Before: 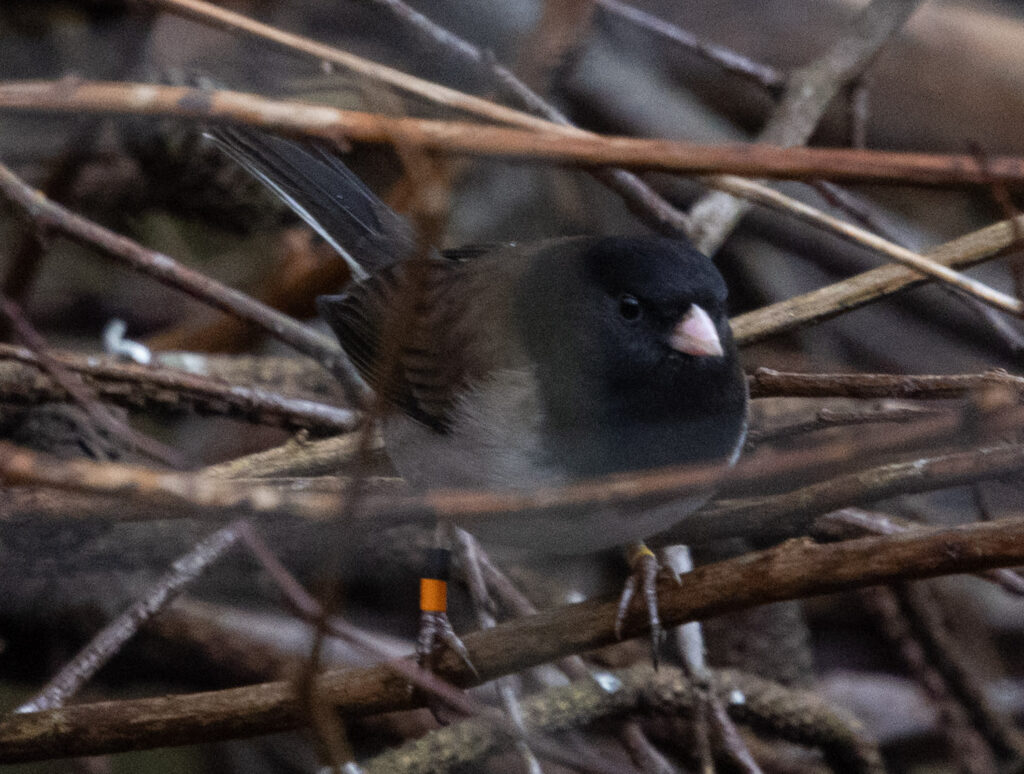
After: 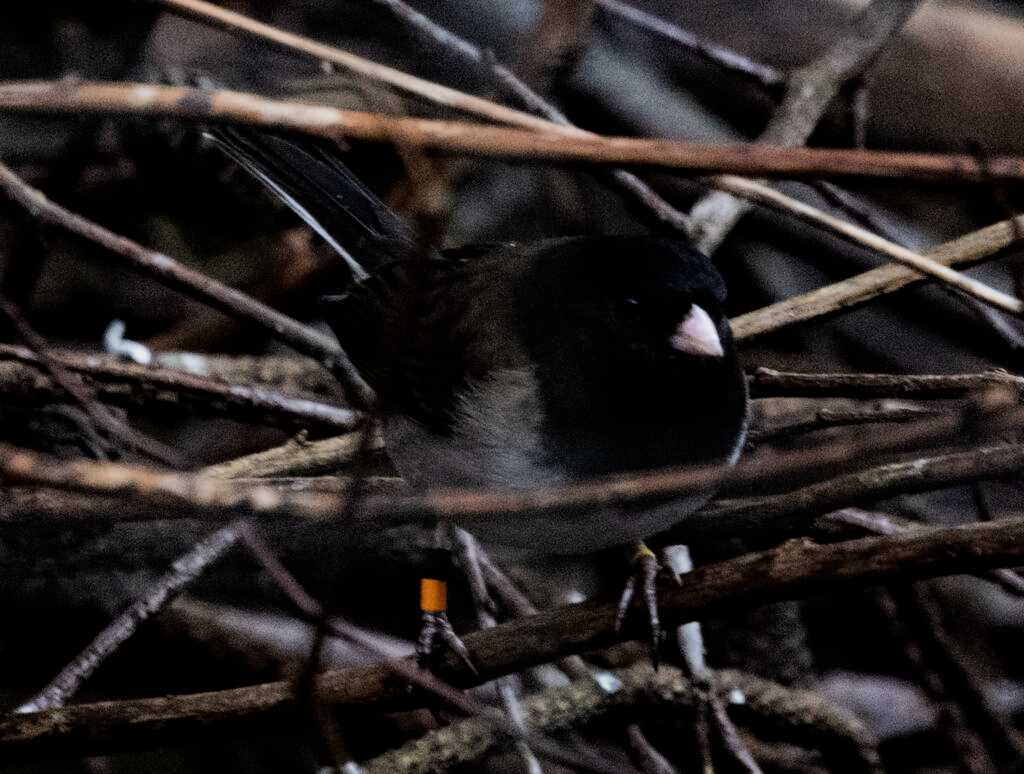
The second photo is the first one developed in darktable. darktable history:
filmic rgb: black relative exposure -5 EV, white relative exposure 3.5 EV, hardness 3.19, contrast 1.4, highlights saturation mix -50%
haze removal: compatibility mode true, adaptive false
